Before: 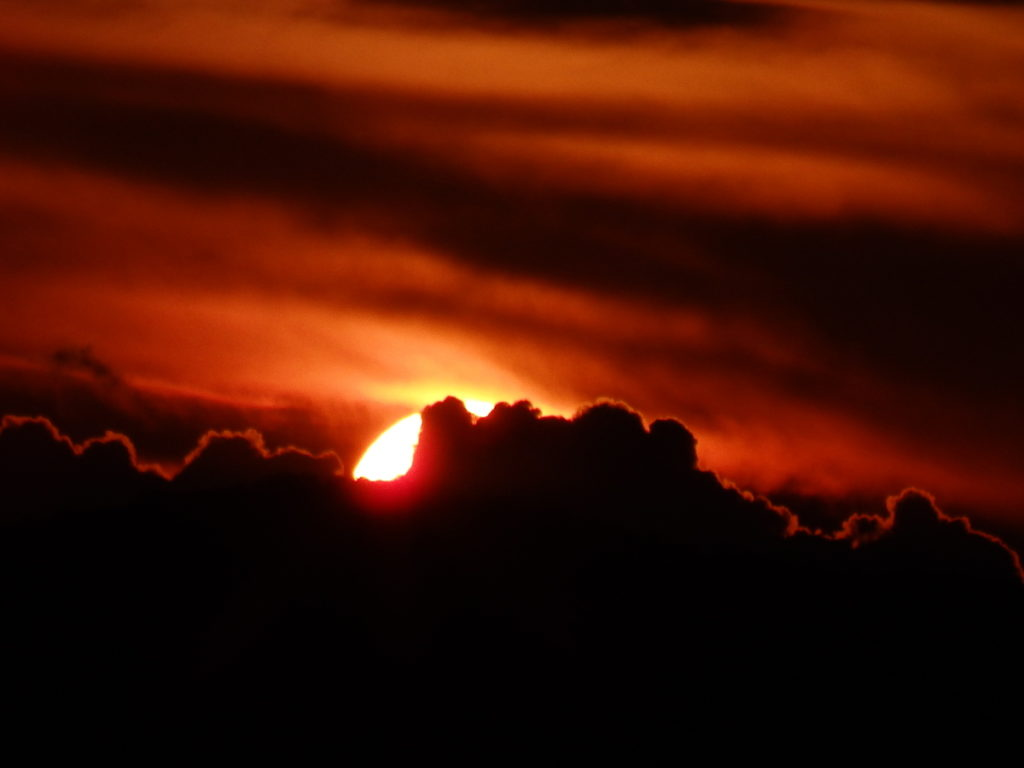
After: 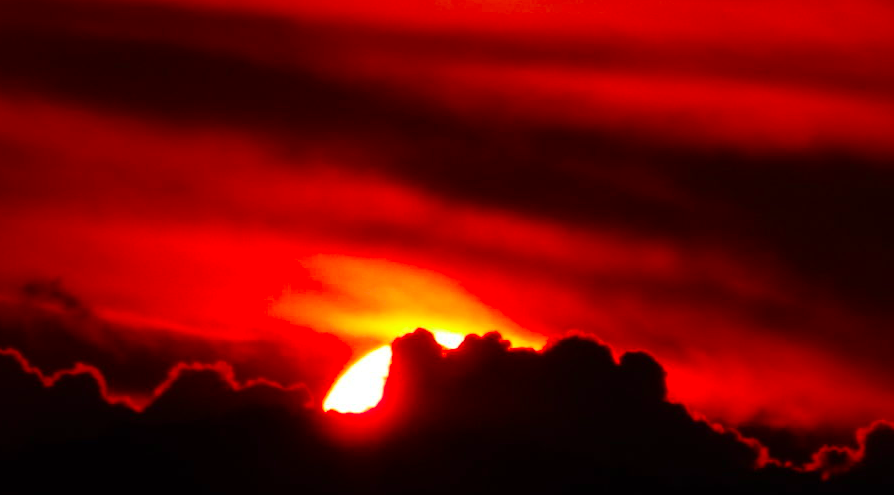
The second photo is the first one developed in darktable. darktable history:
crop: left 3.015%, top 8.969%, right 9.647%, bottom 26.457%
color contrast: green-magenta contrast 1.69, blue-yellow contrast 1.49
